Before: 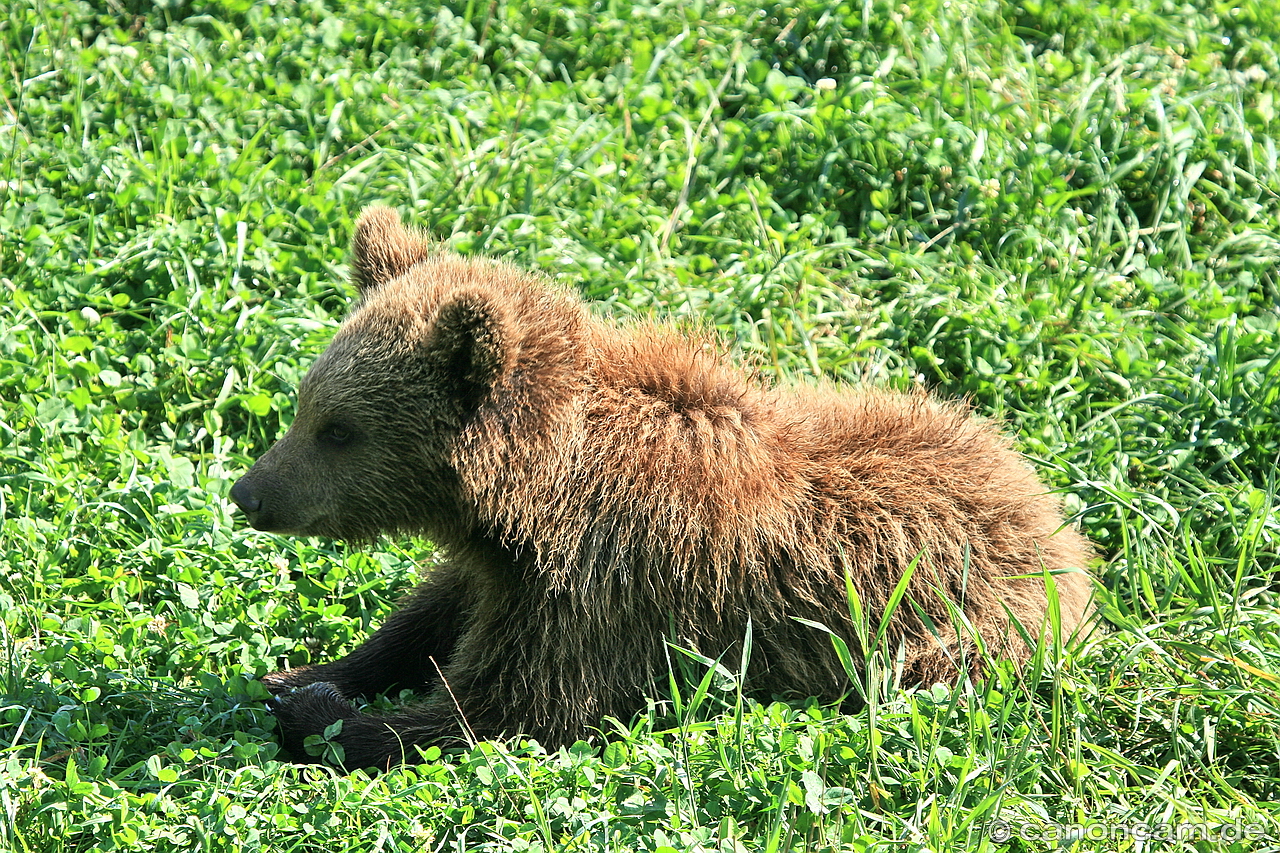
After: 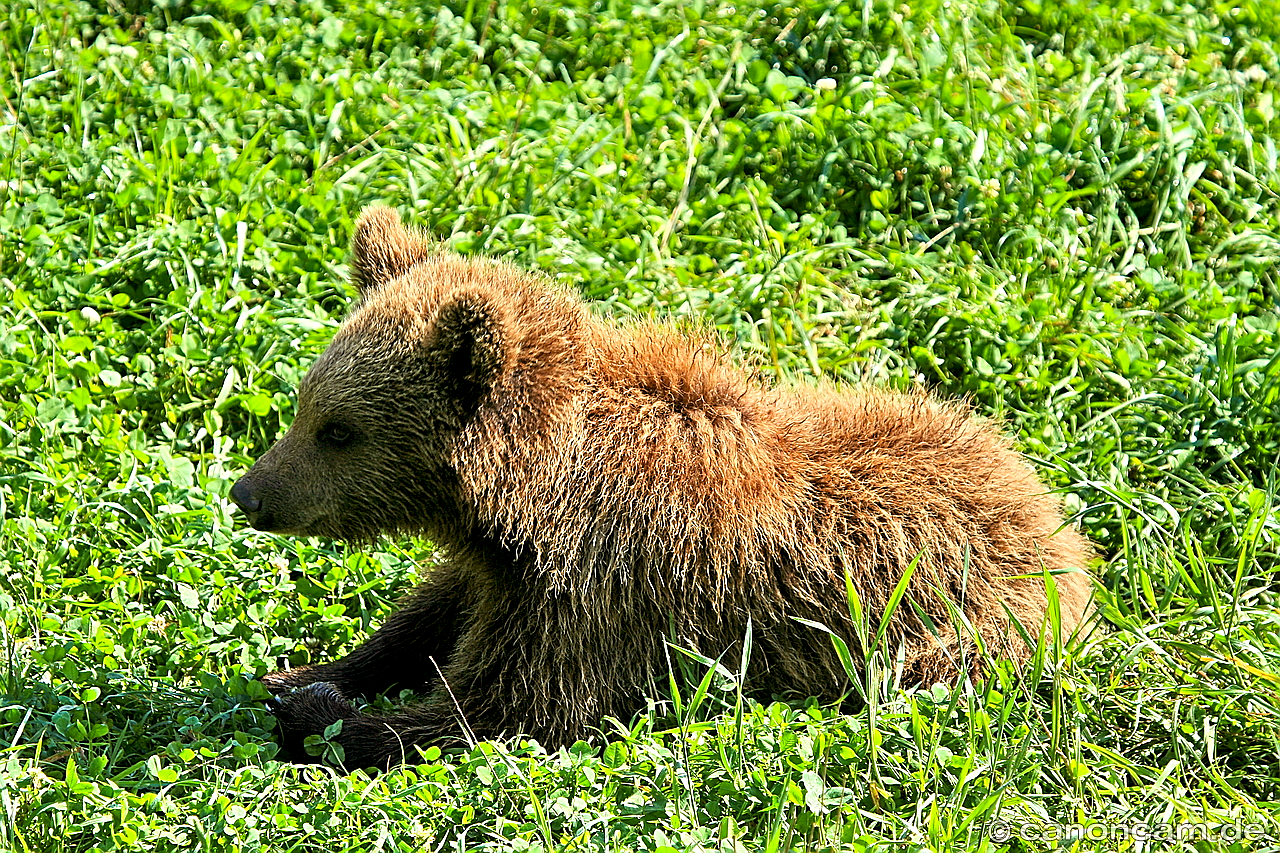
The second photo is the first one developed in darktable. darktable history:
color balance rgb: power › chroma 1.035%, power › hue 25.59°, perceptual saturation grading › global saturation 17.674%
sharpen: on, module defaults
exposure: black level correction 0.007, compensate exposure bias true, compensate highlight preservation false
velvia: on, module defaults
haze removal: compatibility mode true, adaptive false
